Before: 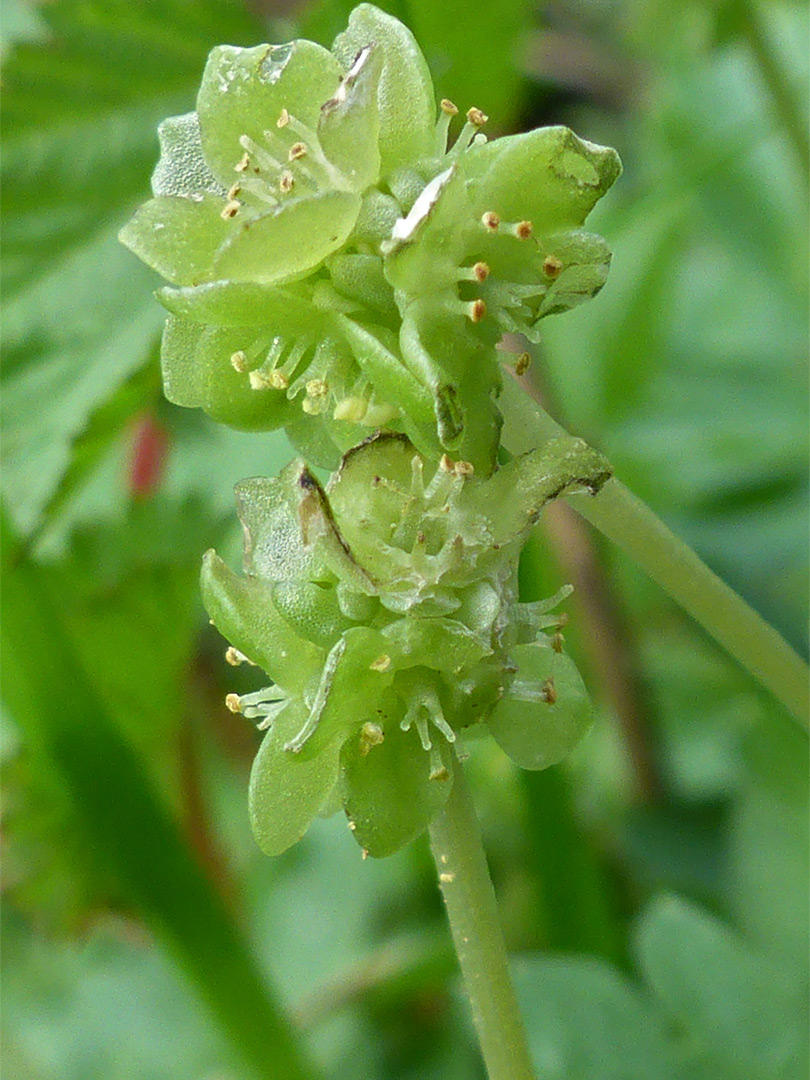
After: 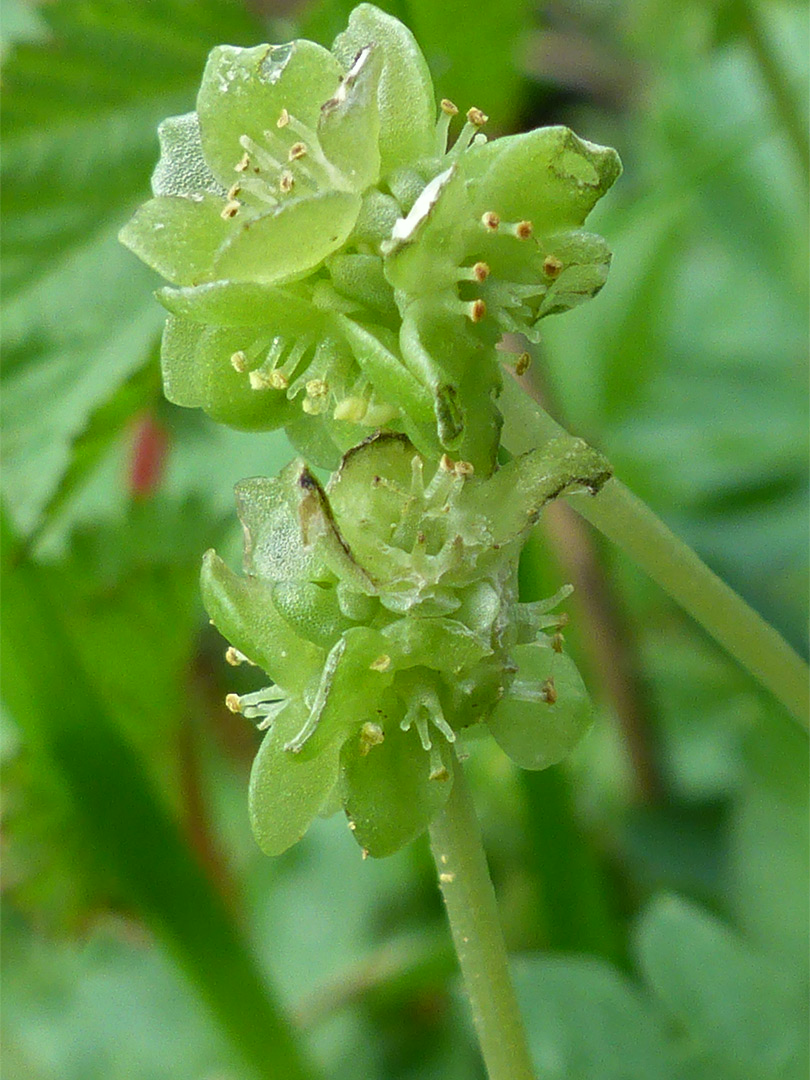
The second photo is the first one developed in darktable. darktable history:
color correction: highlights a* -2.68, highlights b* 2.26
